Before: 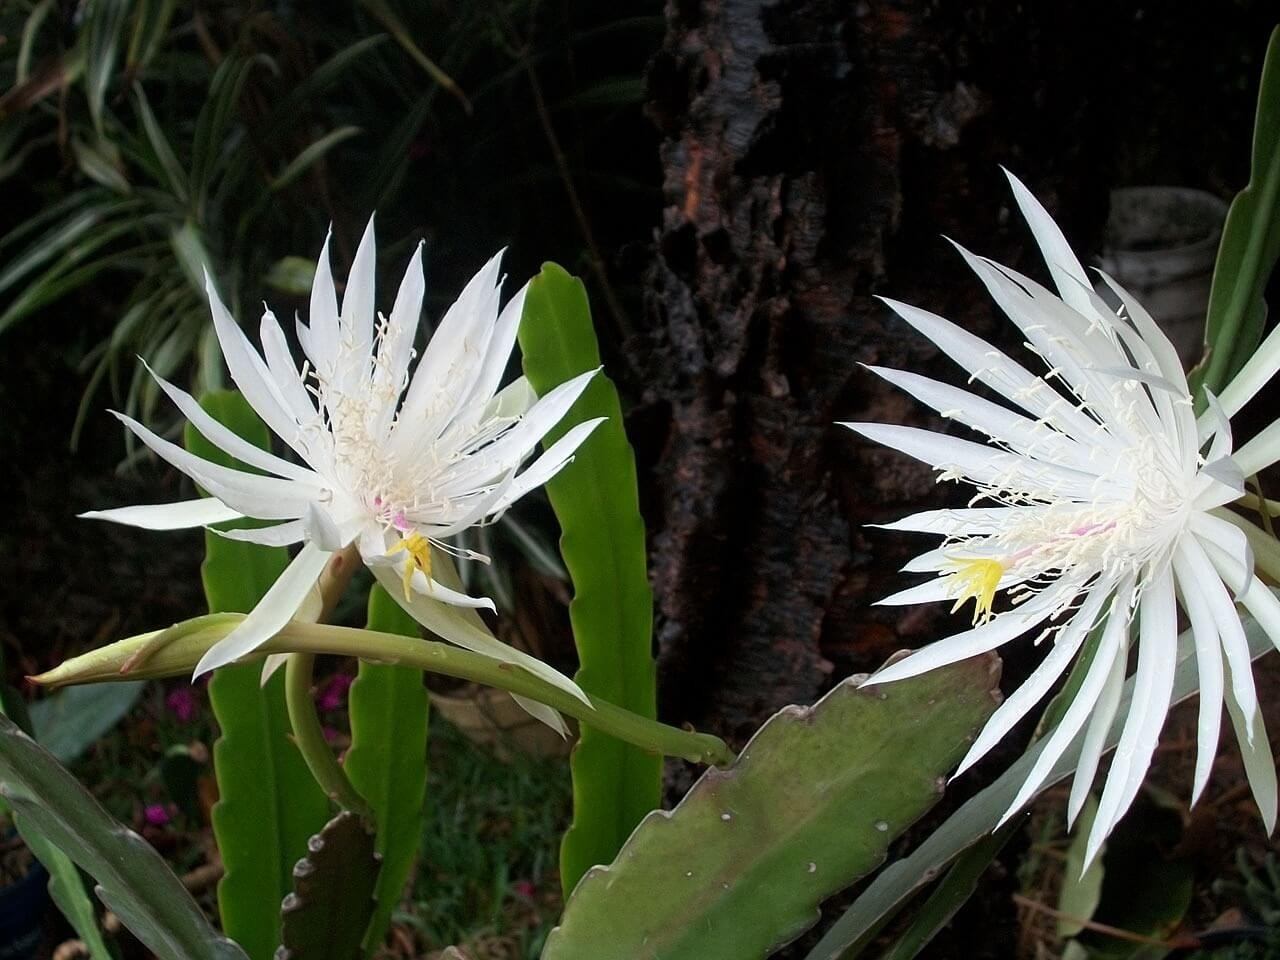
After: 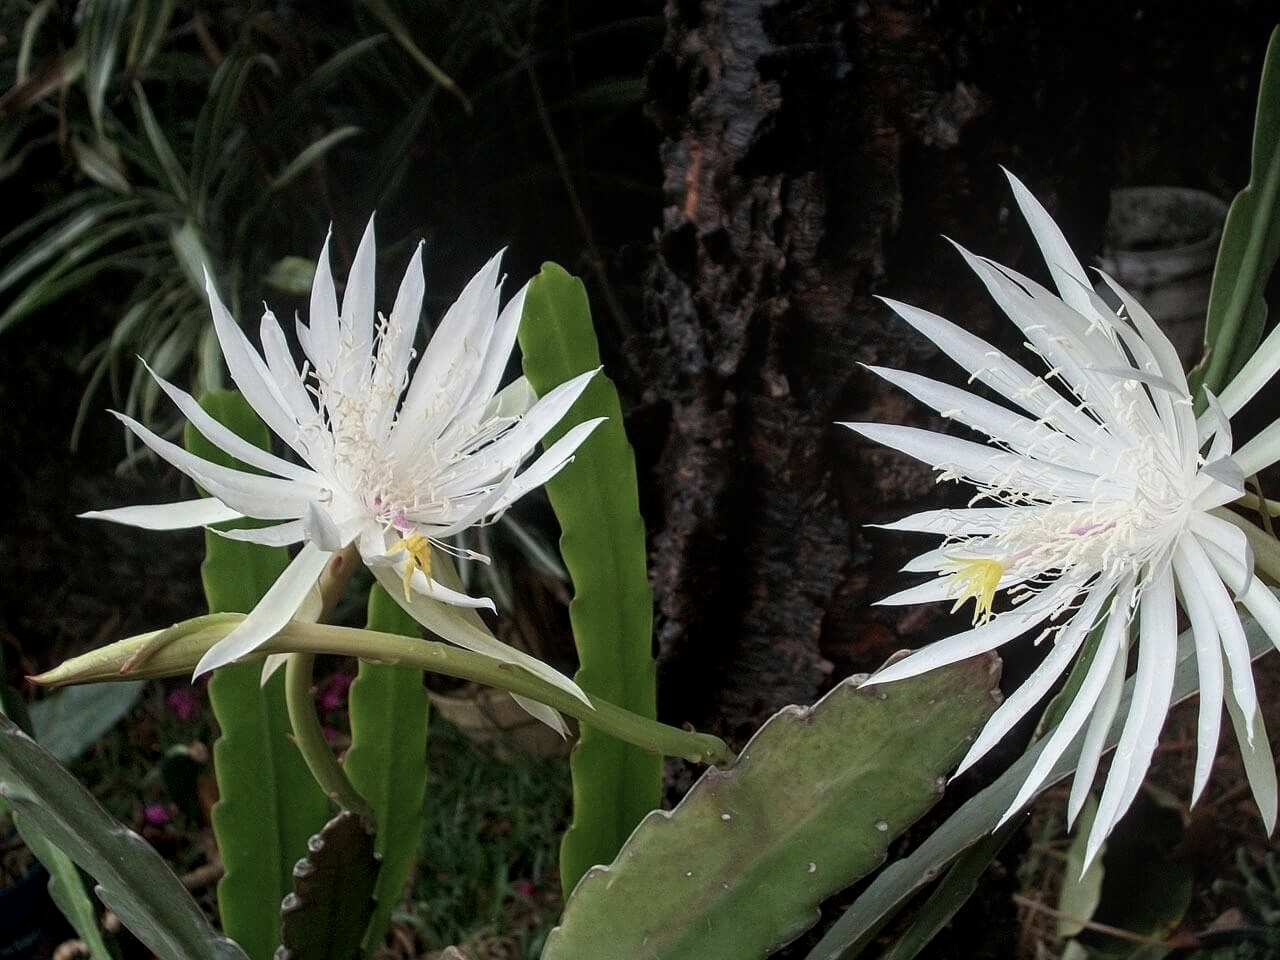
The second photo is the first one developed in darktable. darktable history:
local contrast: on, module defaults
contrast brightness saturation: contrast 0.062, brightness -0.009, saturation -0.233
